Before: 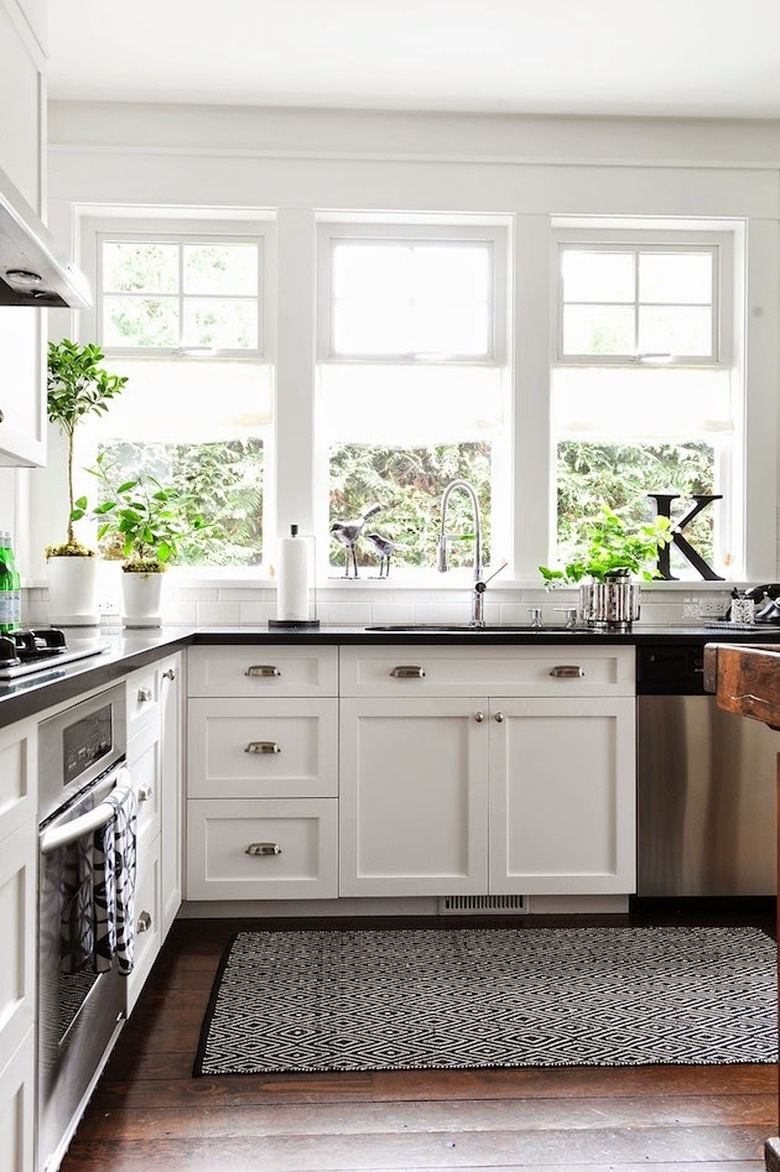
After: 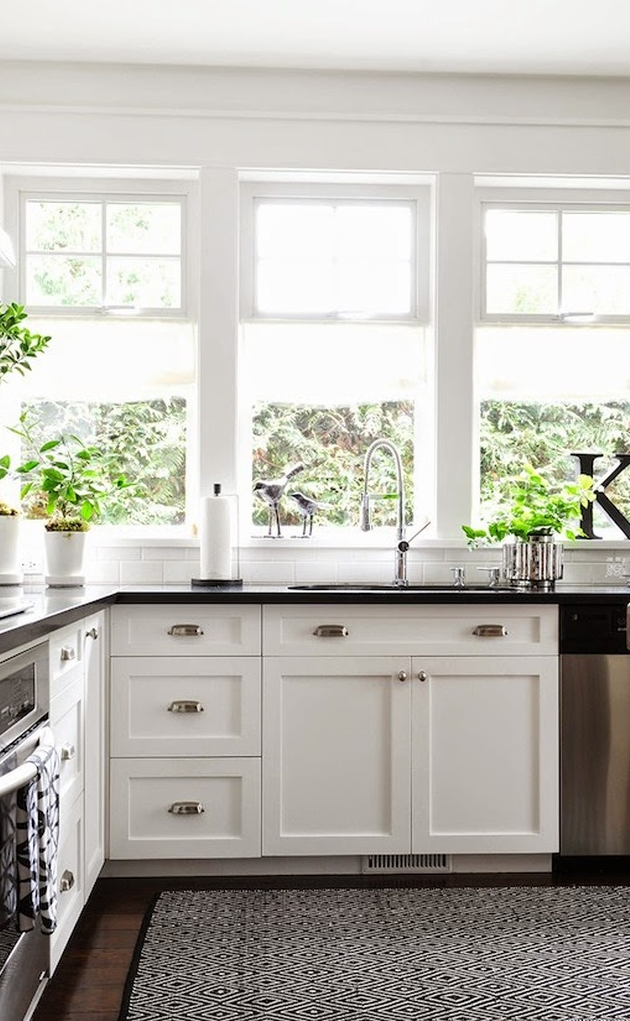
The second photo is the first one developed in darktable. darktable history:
crop: left 9.926%, top 3.535%, right 9.264%, bottom 9.276%
